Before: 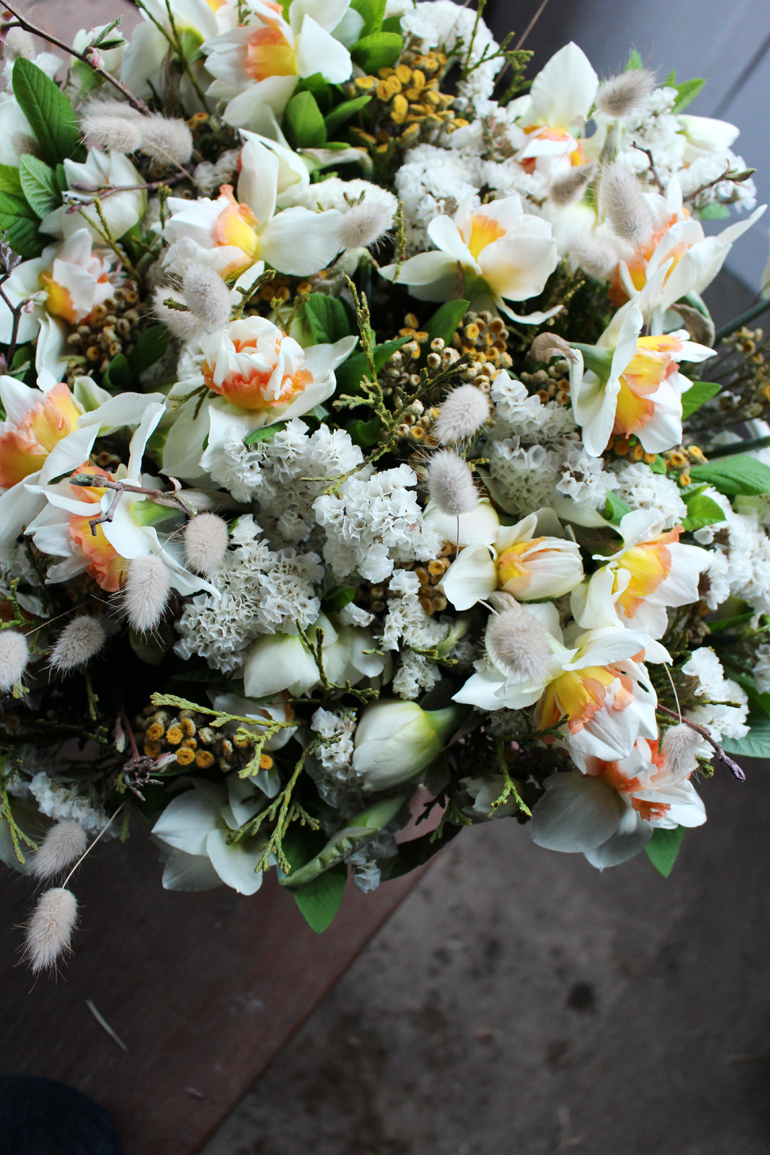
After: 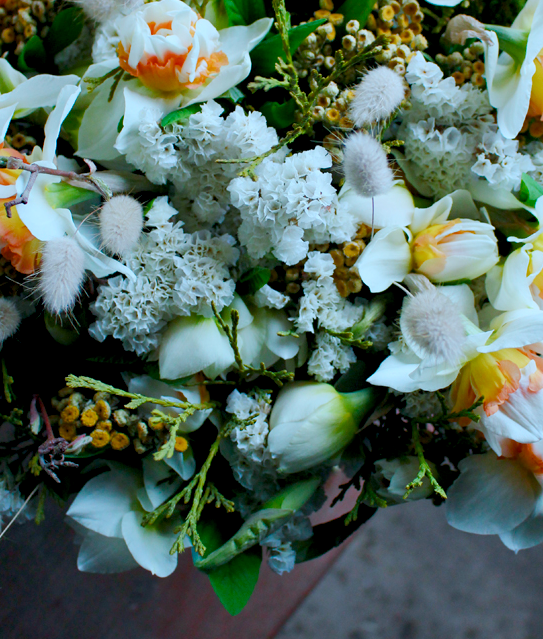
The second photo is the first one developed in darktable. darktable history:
crop: left 11.123%, top 27.61%, right 18.3%, bottom 17.034%
color balance rgb: global offset › luminance -0.5%, perceptual saturation grading › highlights -17.77%, perceptual saturation grading › mid-tones 33.1%, perceptual saturation grading › shadows 50.52%, perceptual brilliance grading › highlights 10.8%, perceptual brilliance grading › shadows -10.8%, global vibrance 24.22%, contrast -25%
color calibration: illuminant F (fluorescent), F source F9 (Cool White Deluxe 4150 K) – high CRI, x 0.374, y 0.373, temperature 4158.34 K
